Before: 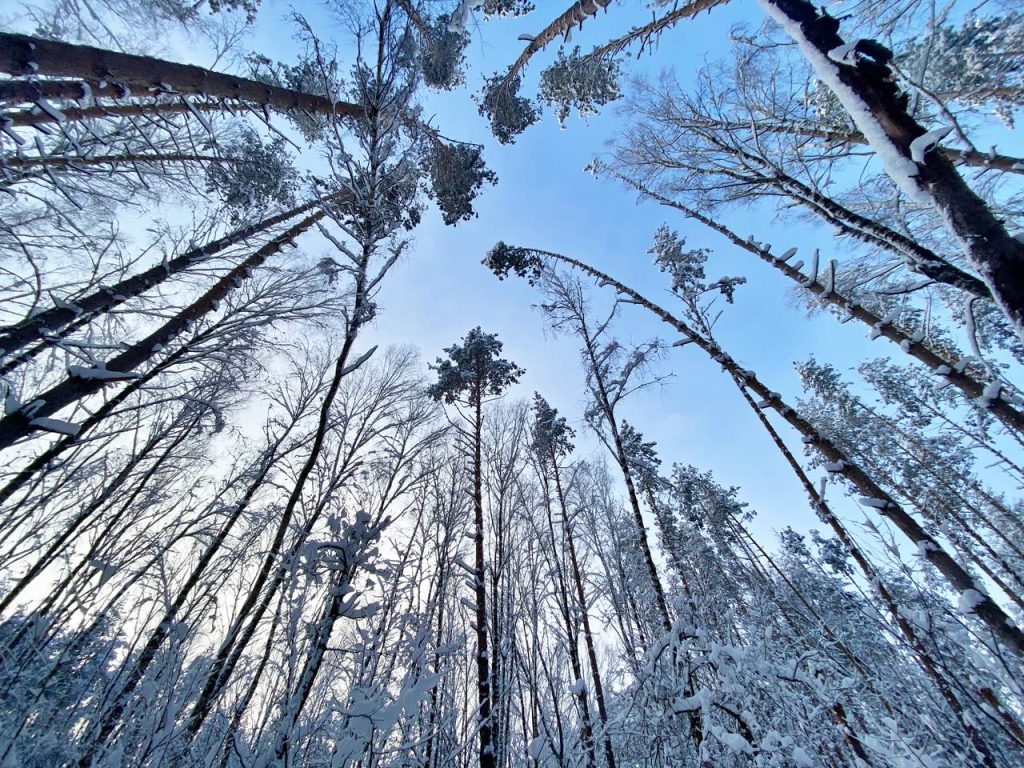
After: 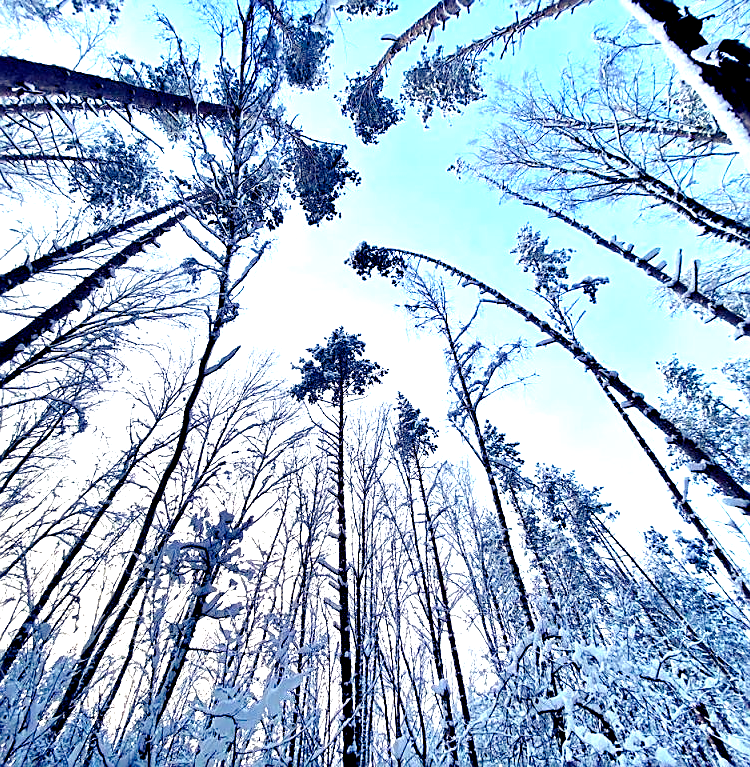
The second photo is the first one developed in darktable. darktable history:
sharpen: on, module defaults
crop: left 13.443%, right 13.31%
tone equalizer: -8 EV -0.417 EV, -7 EV -0.389 EV, -6 EV -0.333 EV, -5 EV -0.222 EV, -3 EV 0.222 EV, -2 EV 0.333 EV, -1 EV 0.389 EV, +0 EV 0.417 EV, edges refinement/feathering 500, mask exposure compensation -1.57 EV, preserve details no
color balance rgb: shadows lift › luminance -41.13%, shadows lift › chroma 14.13%, shadows lift › hue 260°, power › luminance -3.76%, power › chroma 0.56%, power › hue 40.37°, highlights gain › luminance 16.81%, highlights gain › chroma 2.94%, highlights gain › hue 260°, global offset › luminance -0.29%, global offset › chroma 0.31%, global offset › hue 260°, perceptual saturation grading › global saturation 20%, perceptual saturation grading › highlights -13.92%, perceptual saturation grading › shadows 50%
white balance: red 1.045, blue 0.932
exposure: black level correction 0, exposure 0.7 EV, compensate exposure bias true, compensate highlight preservation false
